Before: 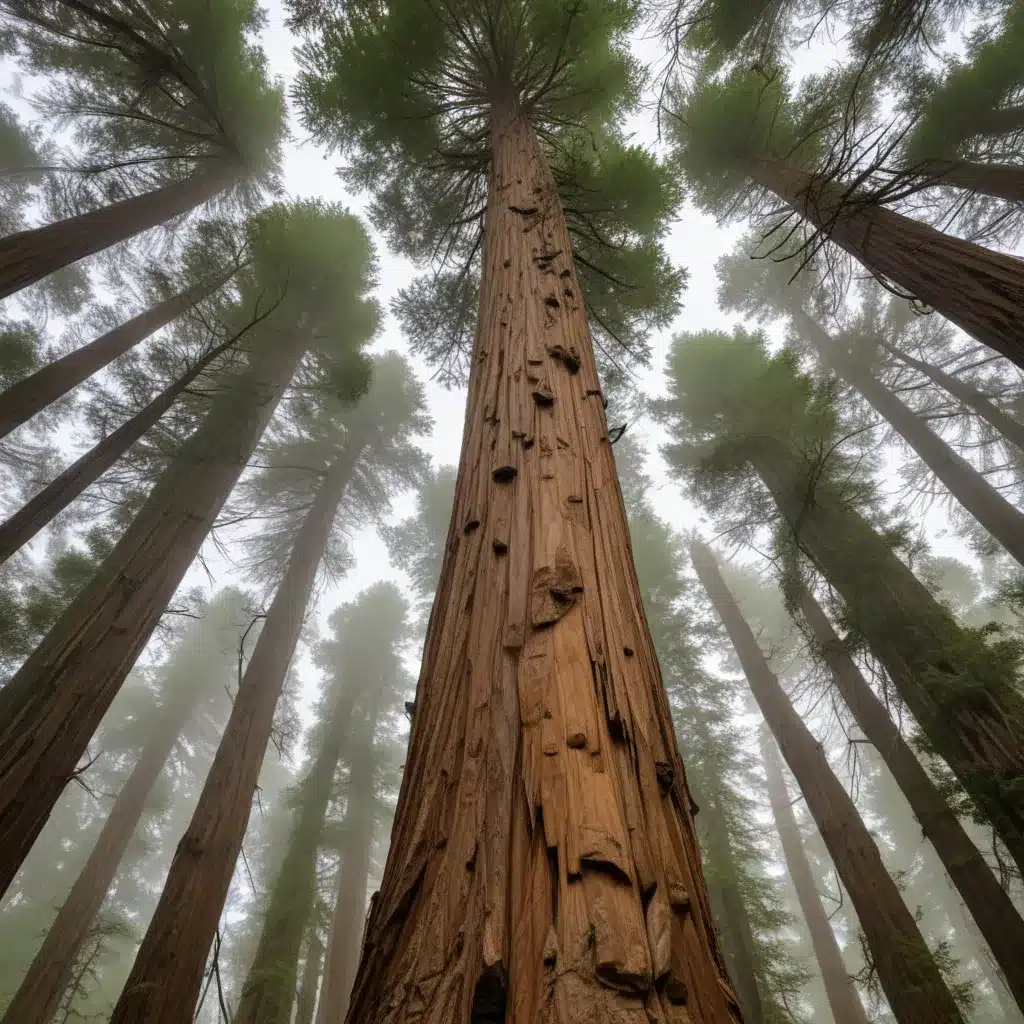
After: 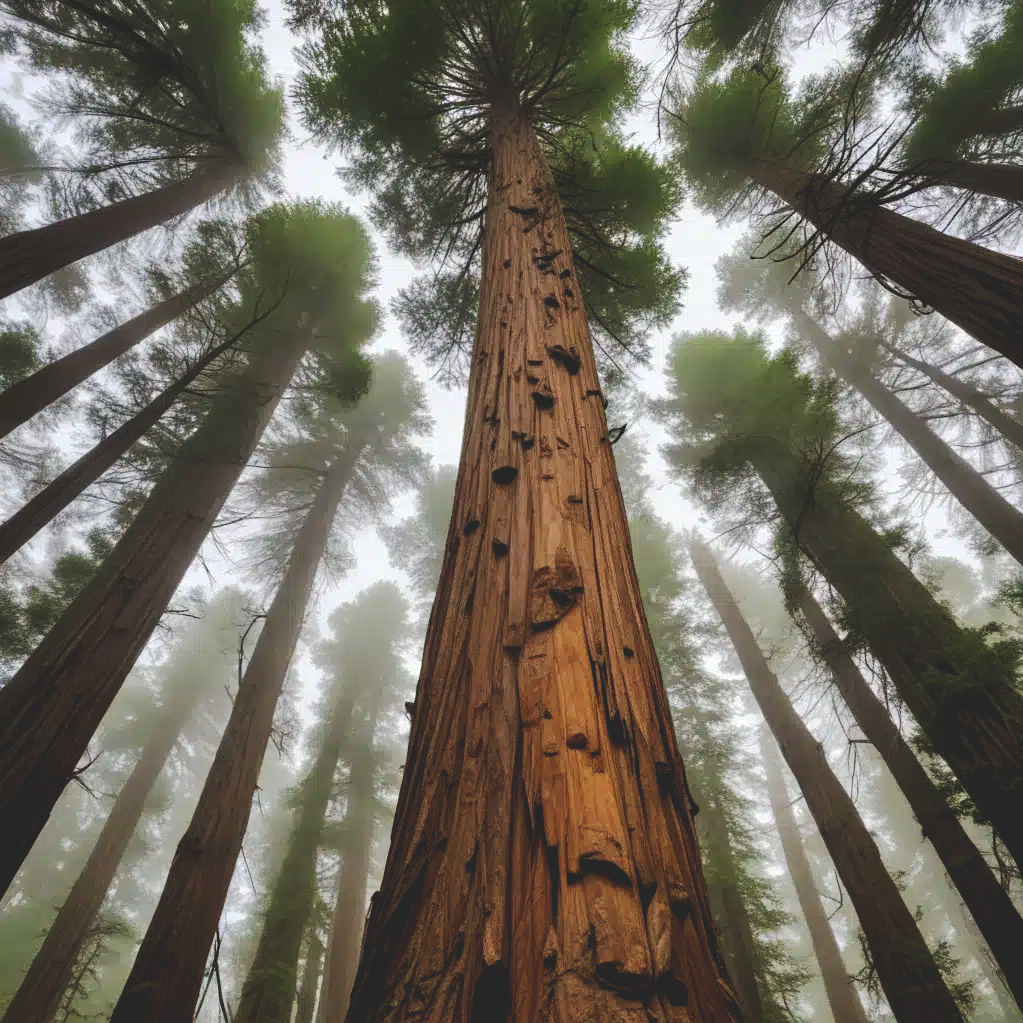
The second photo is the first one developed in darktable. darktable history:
crop: left 0.081%
exposure: black level correction 0, compensate exposure bias true, compensate highlight preservation false
sharpen: radius 5.299, amount 0.316, threshold 26.903
tone curve: curves: ch0 [(0, 0) (0.003, 0.15) (0.011, 0.151) (0.025, 0.15) (0.044, 0.15) (0.069, 0.151) (0.1, 0.153) (0.136, 0.16) (0.177, 0.183) (0.224, 0.21) (0.277, 0.253) (0.335, 0.309) (0.399, 0.389) (0.468, 0.479) (0.543, 0.58) (0.623, 0.677) (0.709, 0.747) (0.801, 0.808) (0.898, 0.87) (1, 1)], preserve colors none
